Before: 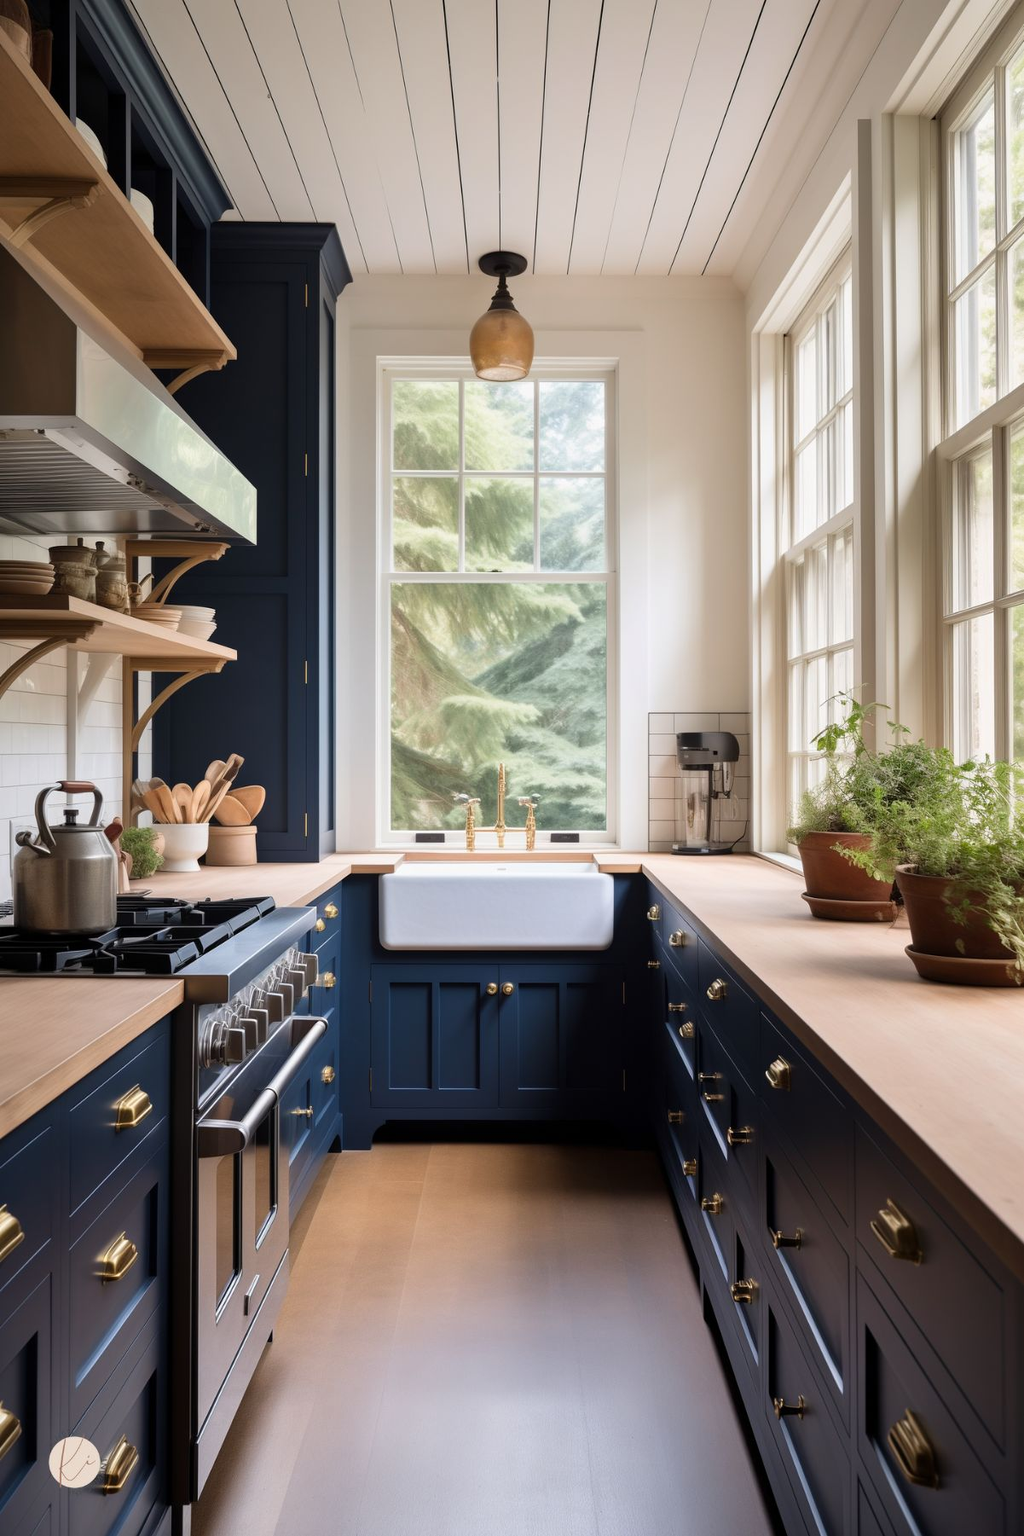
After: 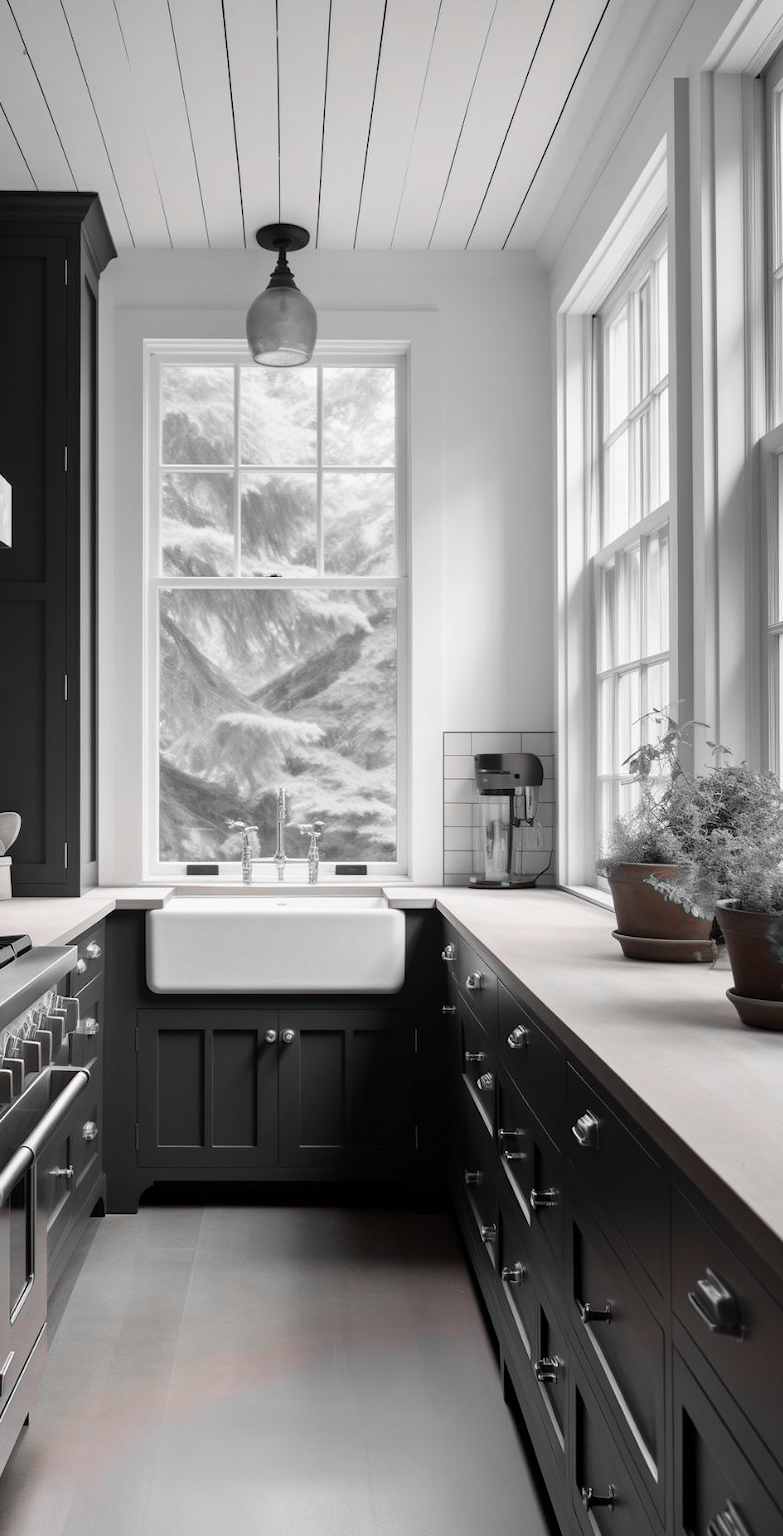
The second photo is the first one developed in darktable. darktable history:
crop and rotate: left 24.081%, top 3.219%, right 6.473%, bottom 6.022%
color zones: curves: ch1 [(0, 0.006) (0.094, 0.285) (0.171, 0.001) (0.429, 0.001) (0.571, 0.003) (0.714, 0.004) (0.857, 0.004) (1, 0.006)]
